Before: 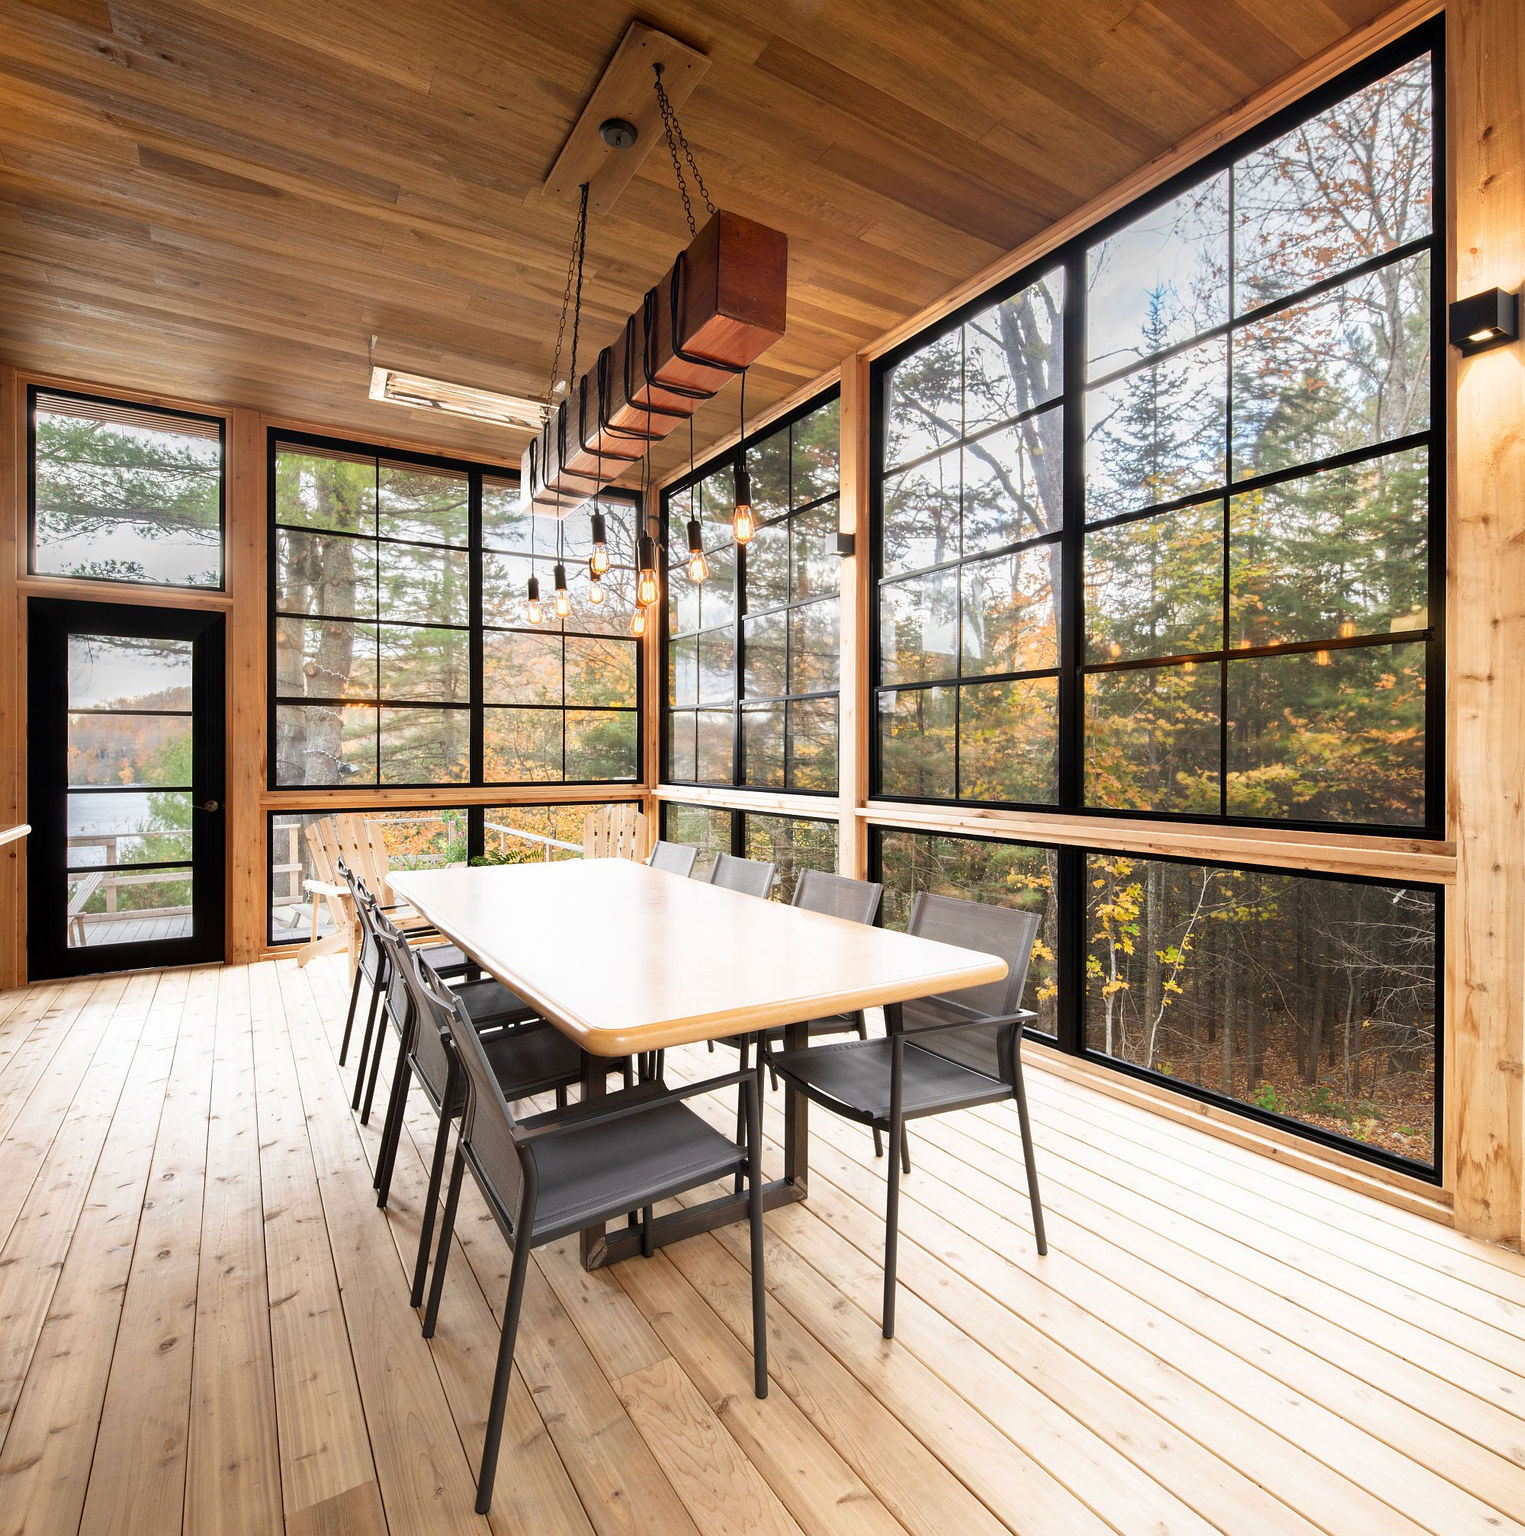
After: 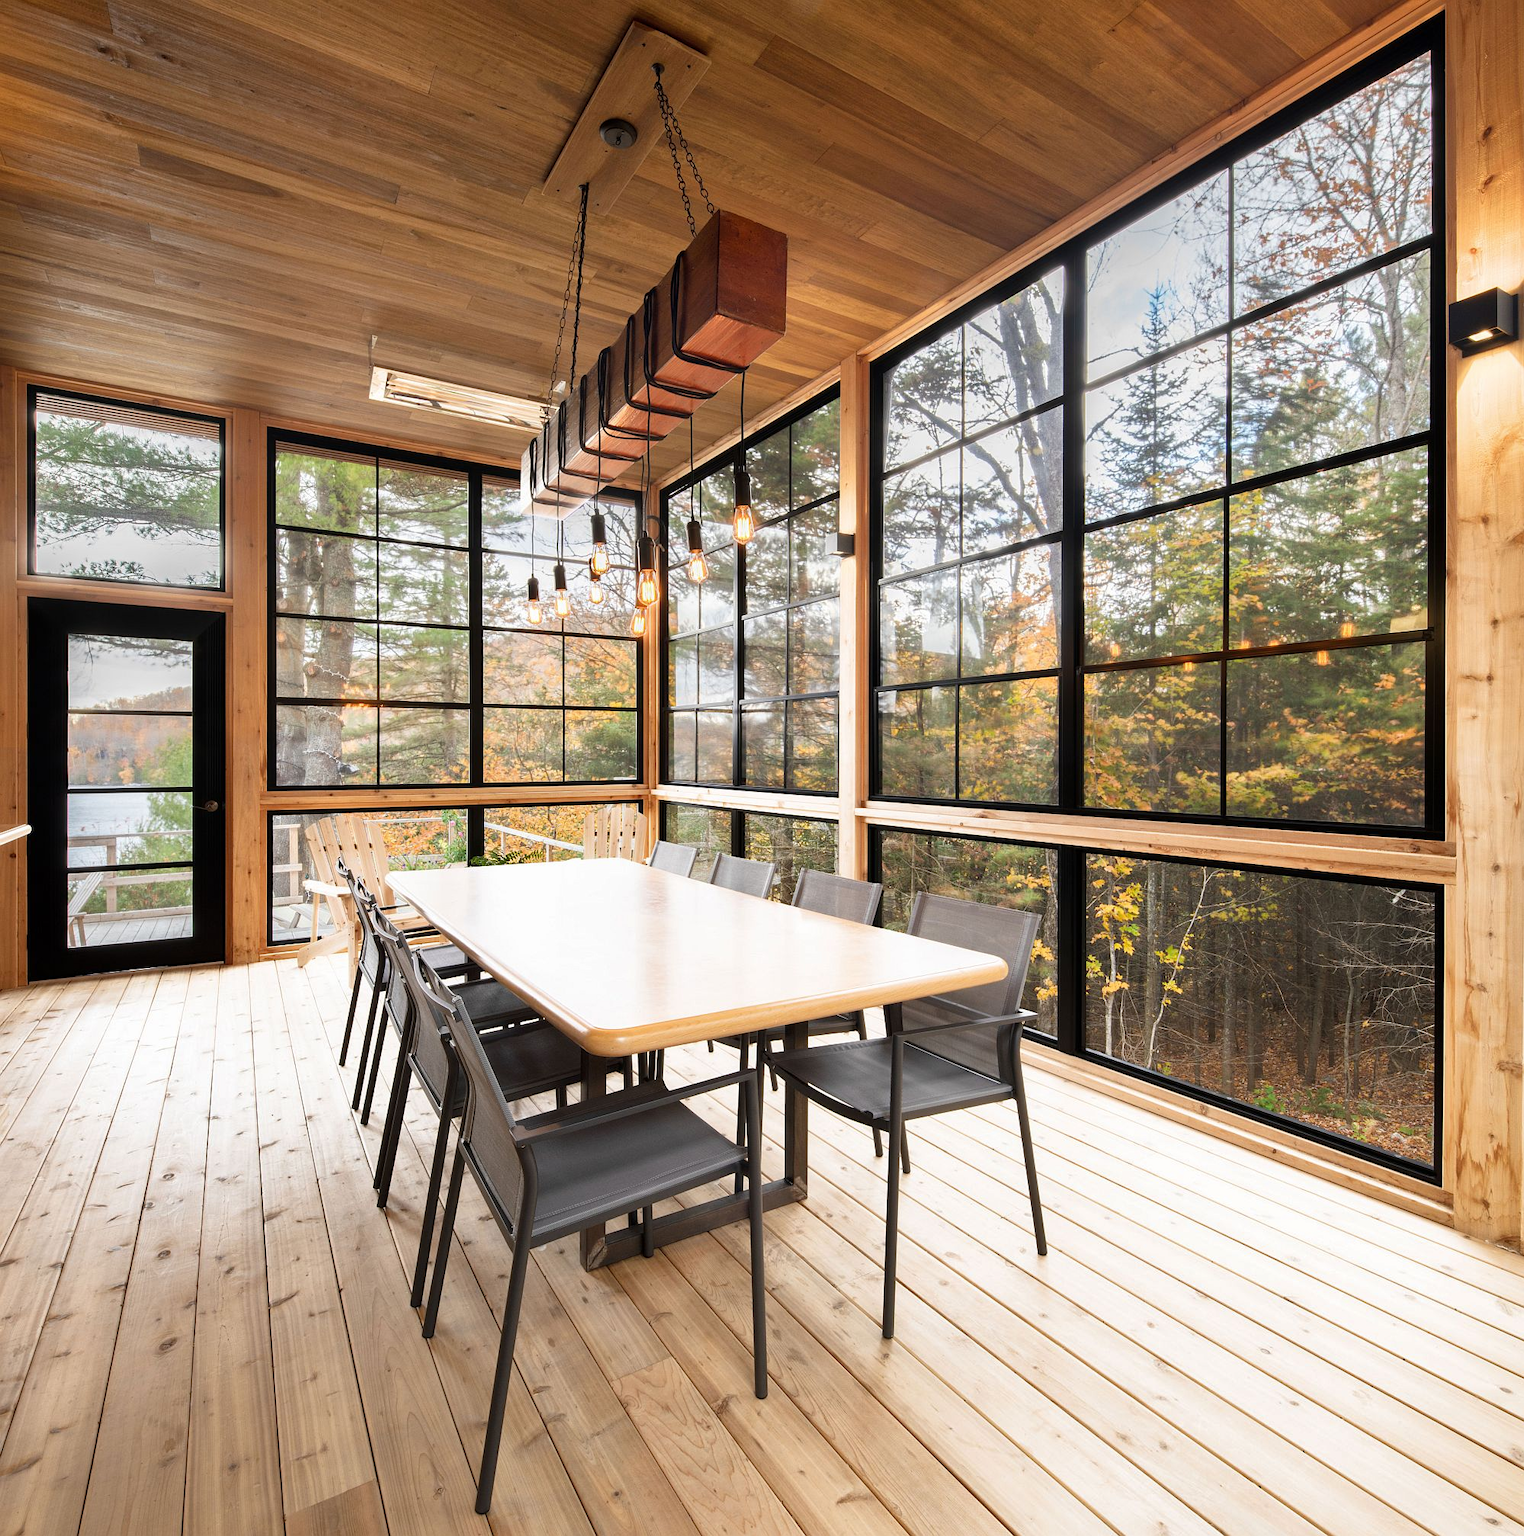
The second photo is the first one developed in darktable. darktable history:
shadows and highlights: shadows 36, highlights -35.18, soften with gaussian
